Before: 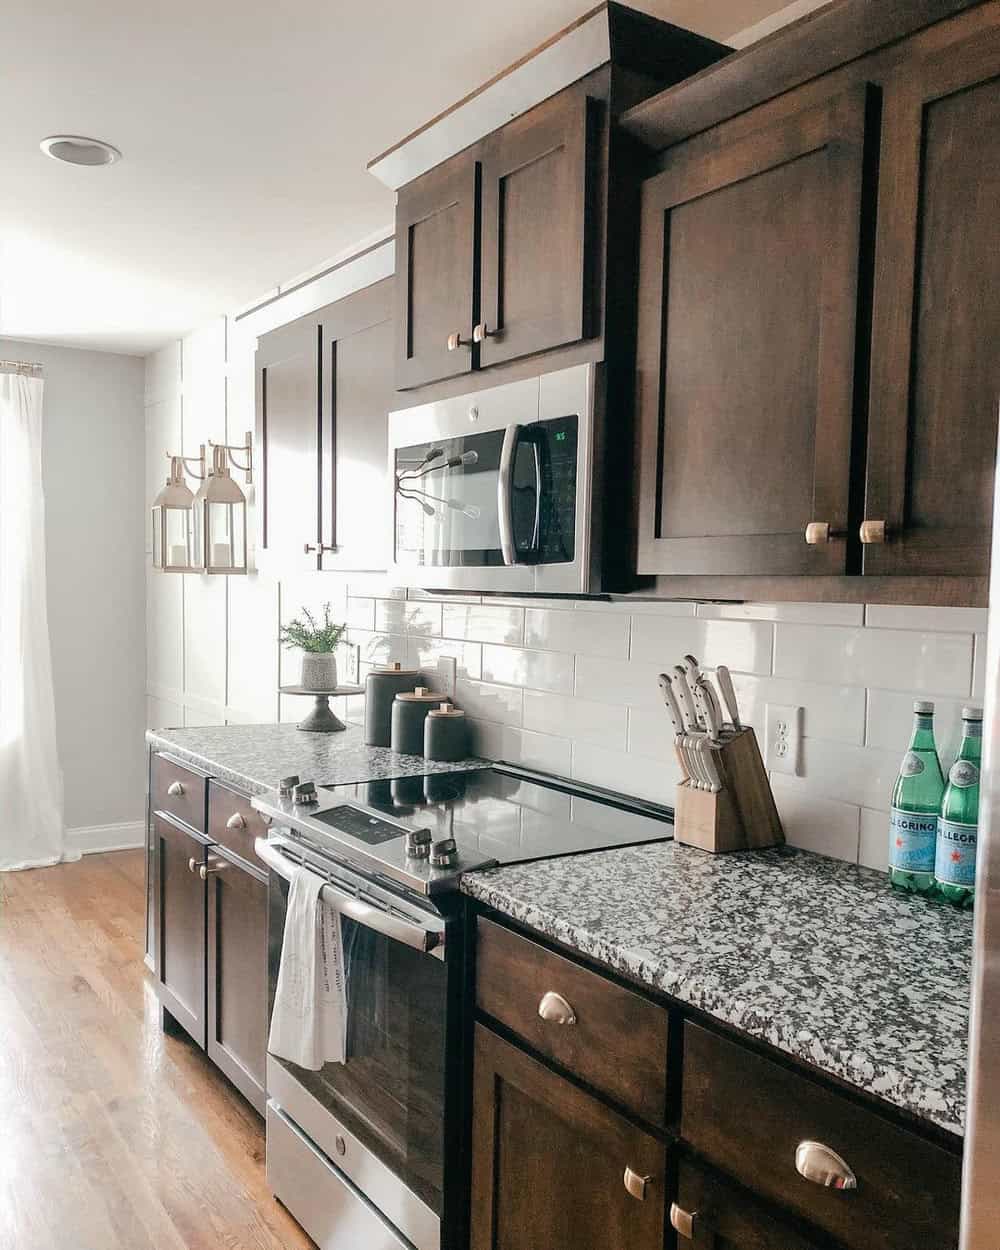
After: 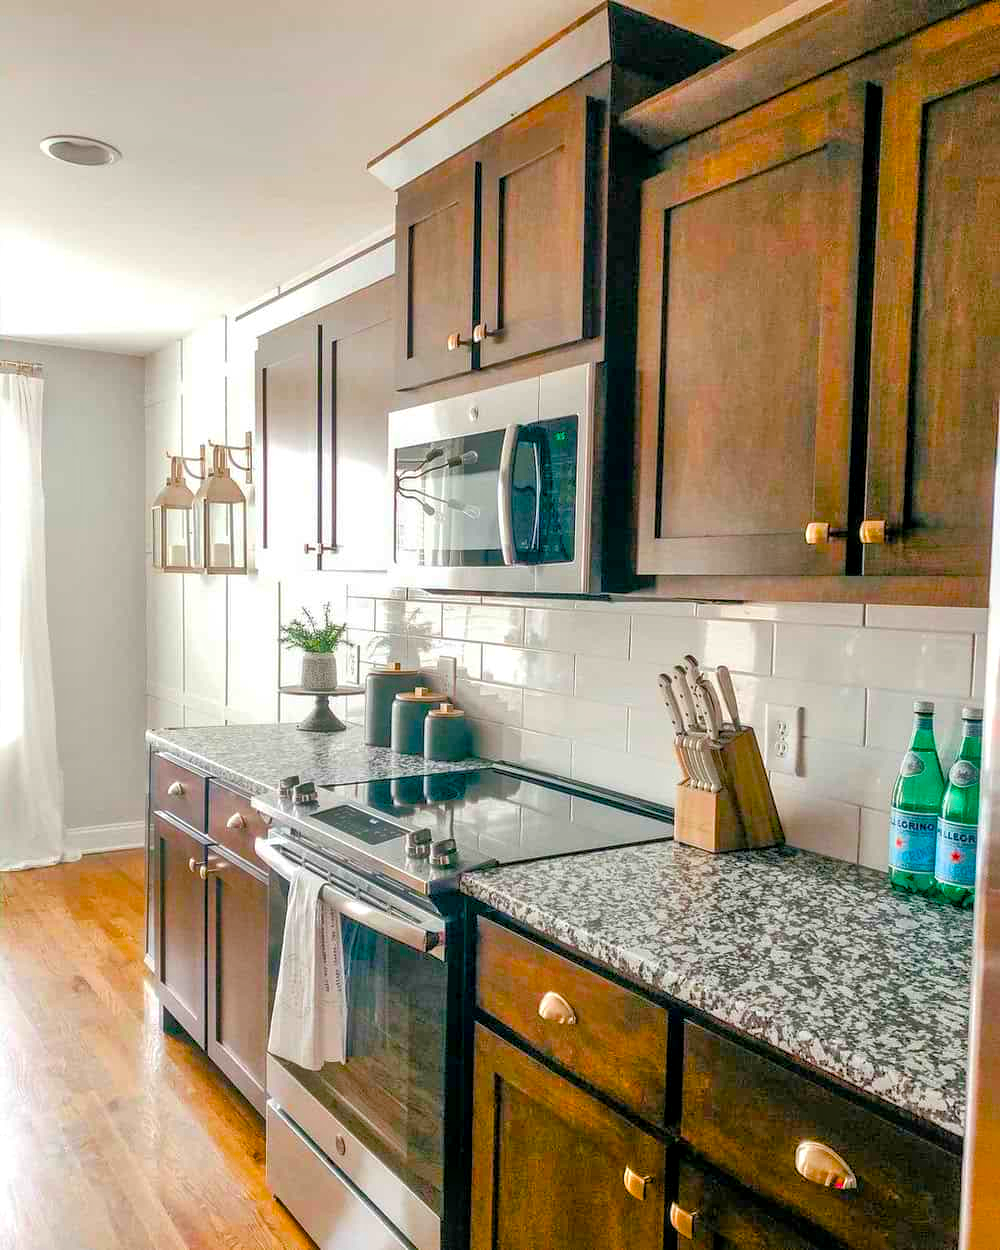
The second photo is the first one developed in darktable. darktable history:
local contrast: on, module defaults
color balance rgb: perceptual saturation grading › global saturation 64.545%, perceptual saturation grading › highlights 59.049%, perceptual saturation grading › mid-tones 49.939%, perceptual saturation grading › shadows 49.323%
tone equalizer: -7 EV 0.158 EV, -6 EV 0.638 EV, -5 EV 1.16 EV, -4 EV 1.33 EV, -3 EV 1.17 EV, -2 EV 0.6 EV, -1 EV 0.15 EV
